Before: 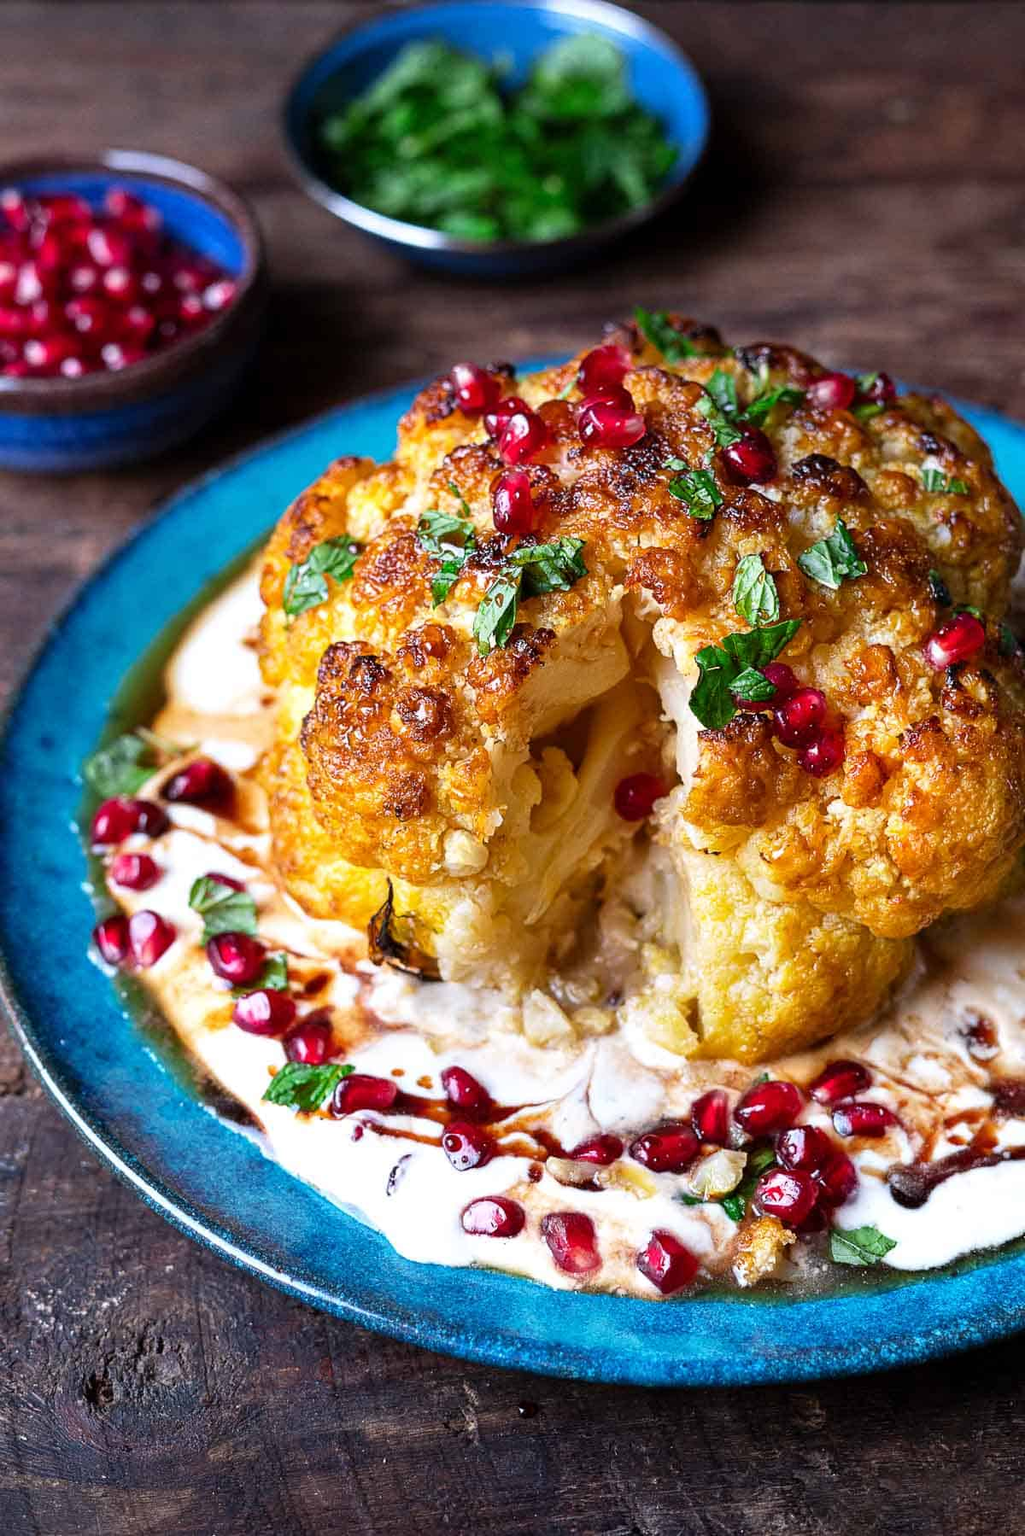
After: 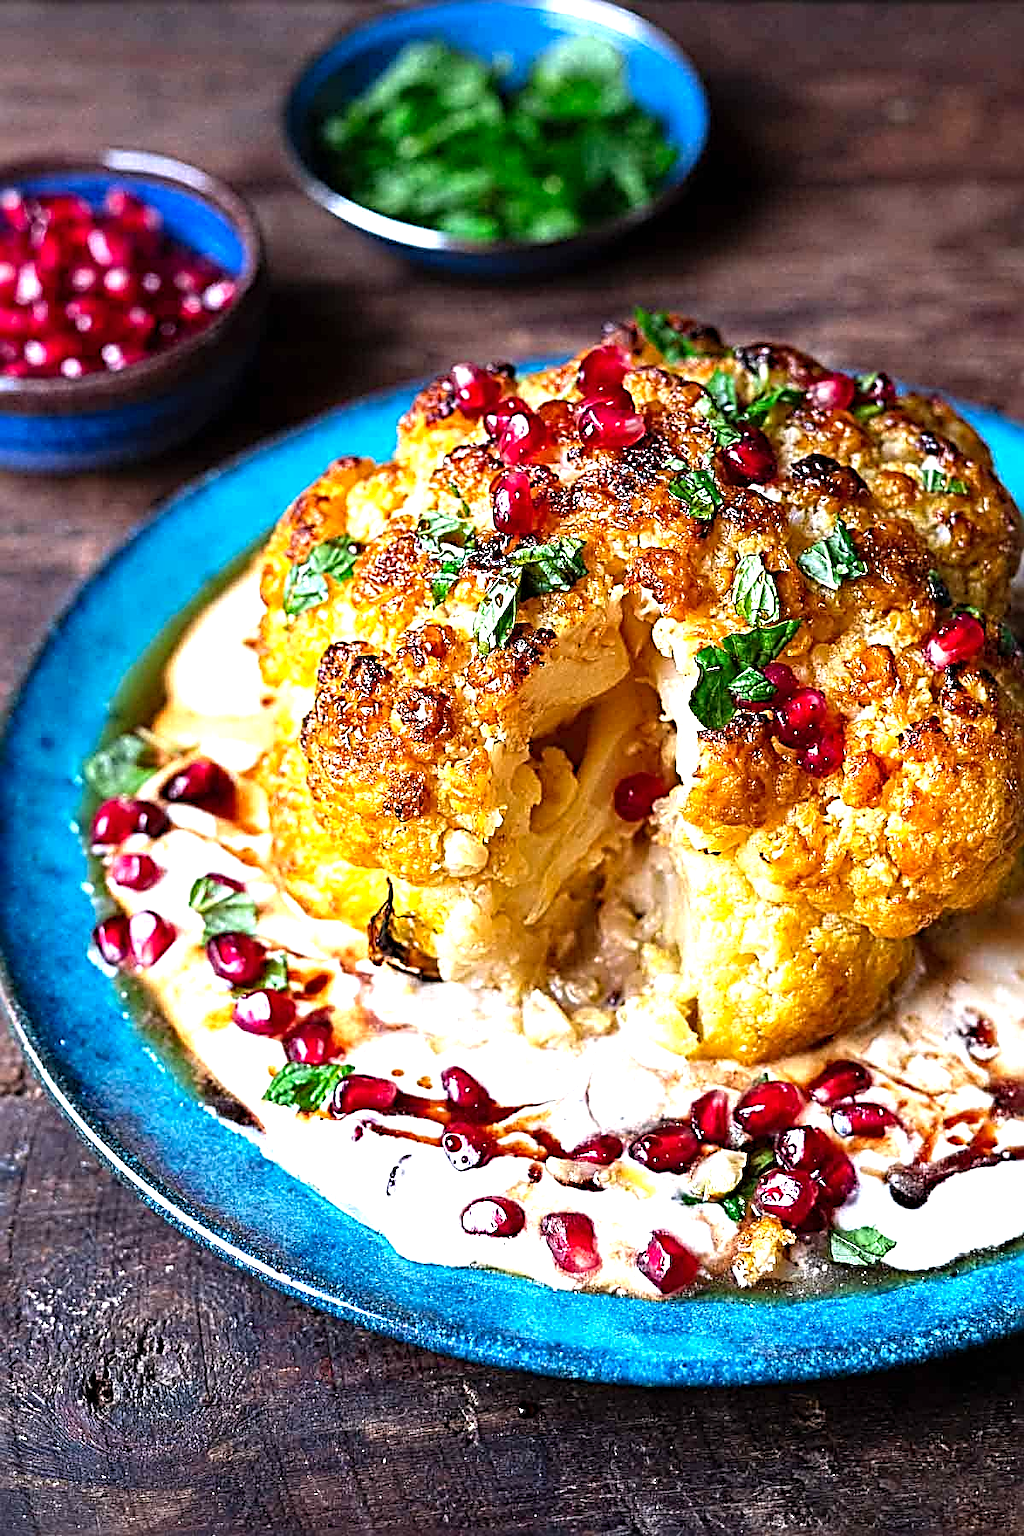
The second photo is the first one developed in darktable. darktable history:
levels: levels [0, 0.374, 0.749]
sharpen: radius 3.69, amount 0.928
exposure: exposure -0.293 EV, compensate highlight preservation false
